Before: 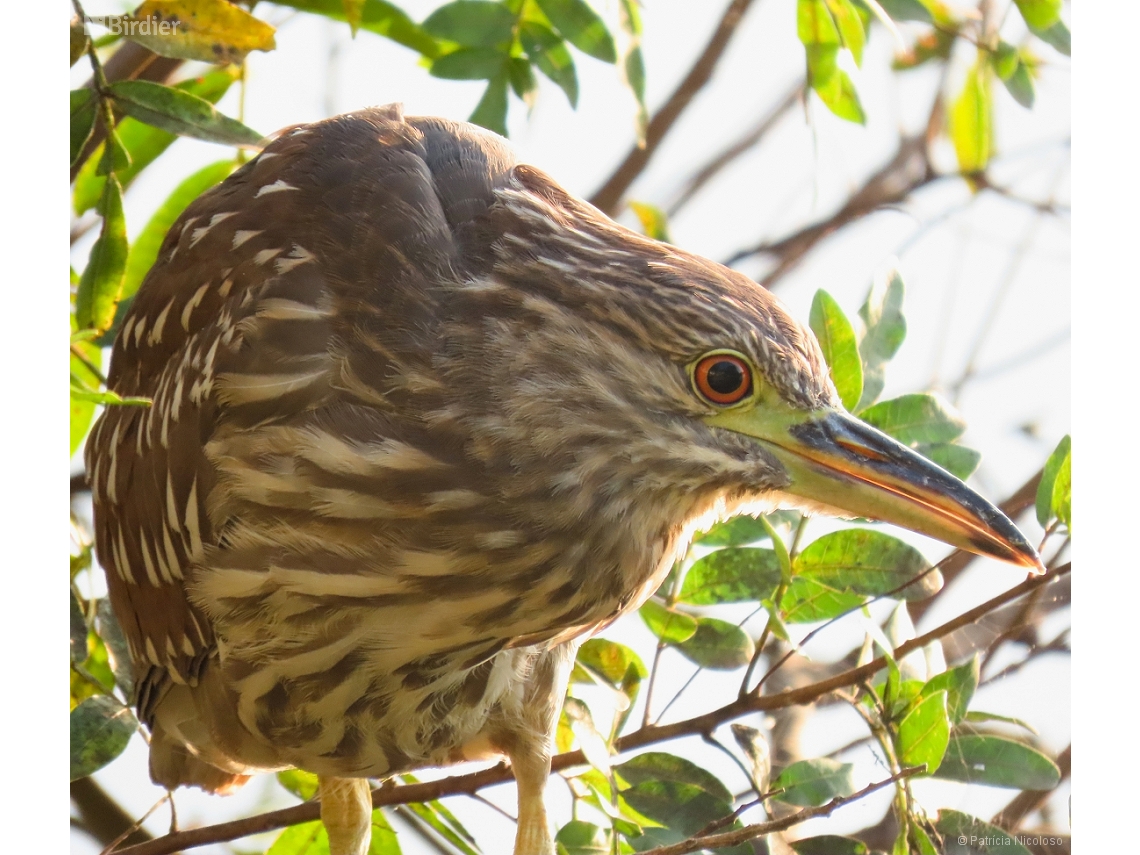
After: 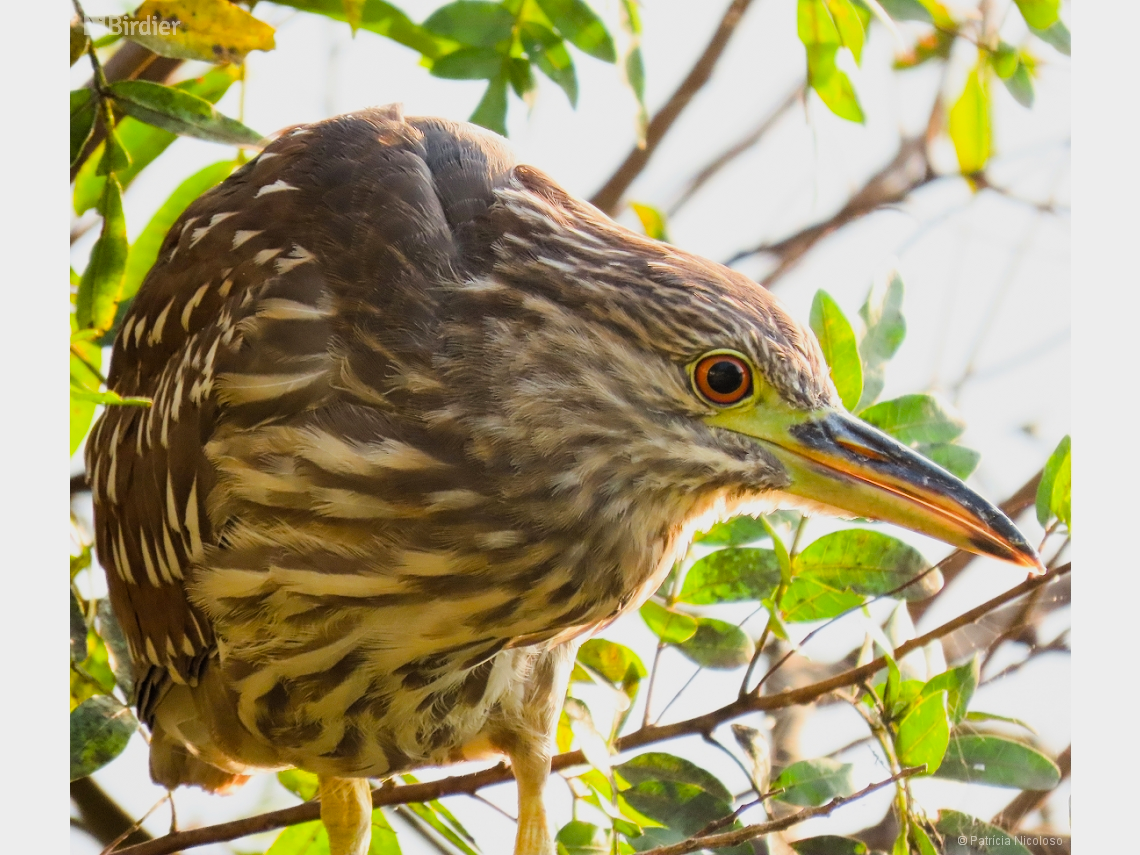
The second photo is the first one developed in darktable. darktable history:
filmic rgb: black relative exposure -7.65 EV, white relative exposure 4.56 EV, threshold 3.01 EV, hardness 3.61, enable highlight reconstruction true
exposure: compensate highlight preservation false
color balance rgb: perceptual saturation grading › global saturation 19.921%, perceptual brilliance grading › global brilliance -4.986%, perceptual brilliance grading › highlights 24.454%, perceptual brilliance grading › mid-tones 7.075%, perceptual brilliance grading › shadows -4.801%
